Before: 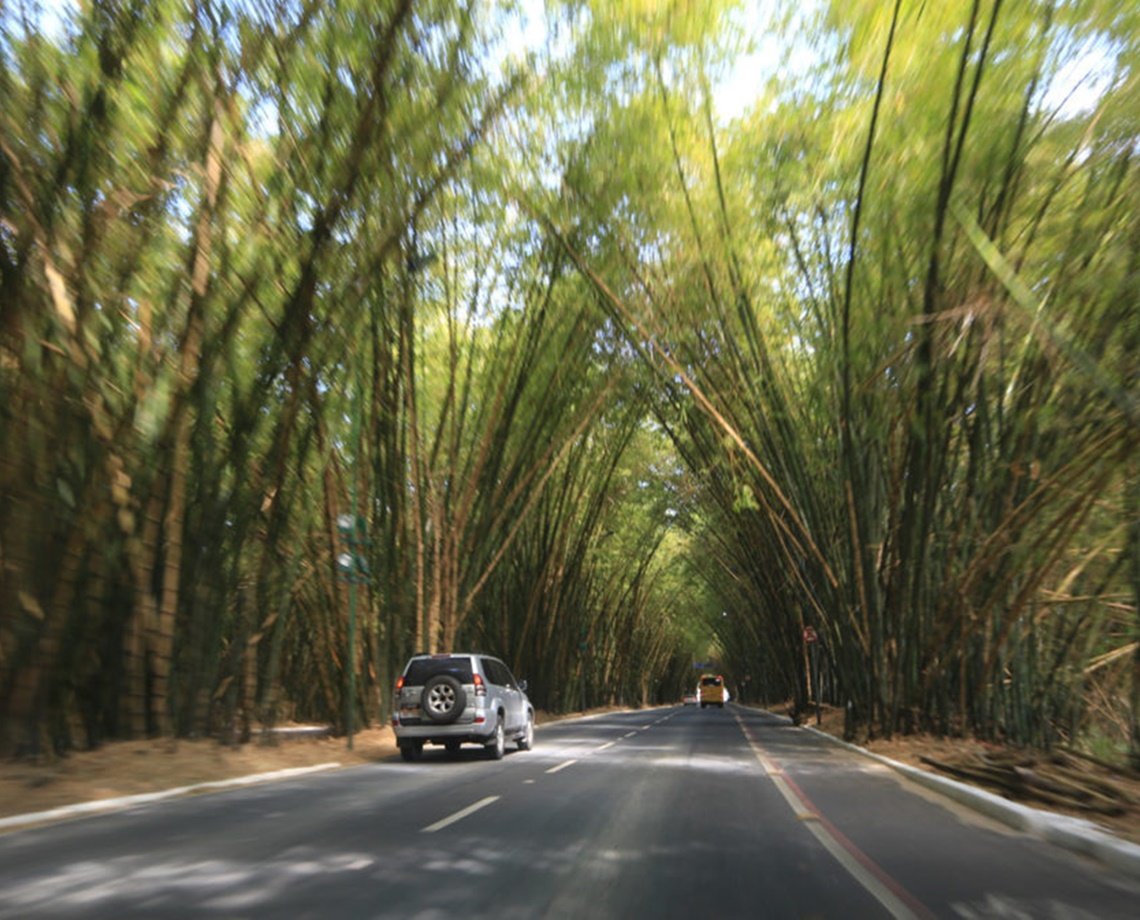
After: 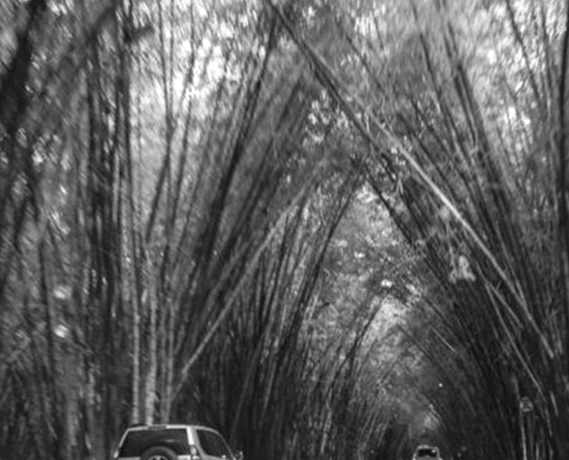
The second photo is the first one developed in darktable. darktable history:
local contrast: on, module defaults
crop: left 25%, top 25%, right 25%, bottom 25%
color correction: highlights a* -2.24, highlights b* -18.1
monochrome: a 32, b 64, size 2.3
